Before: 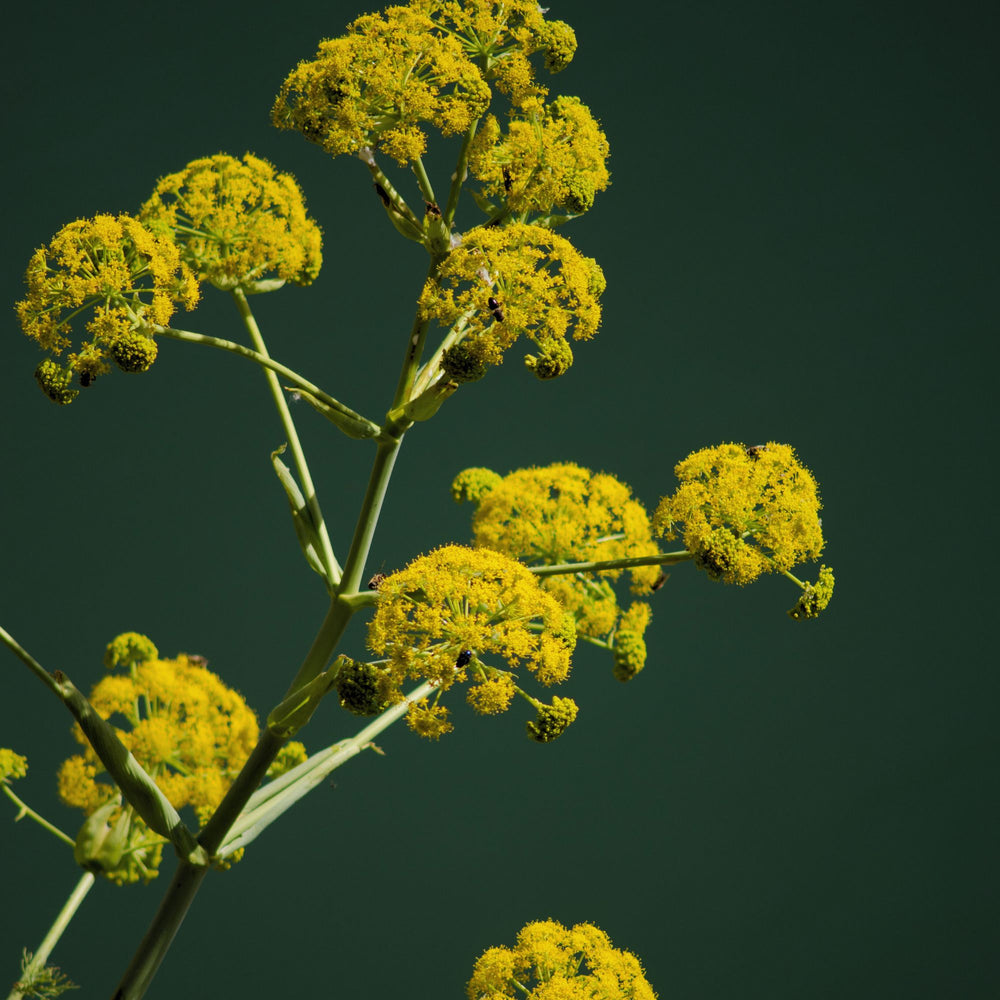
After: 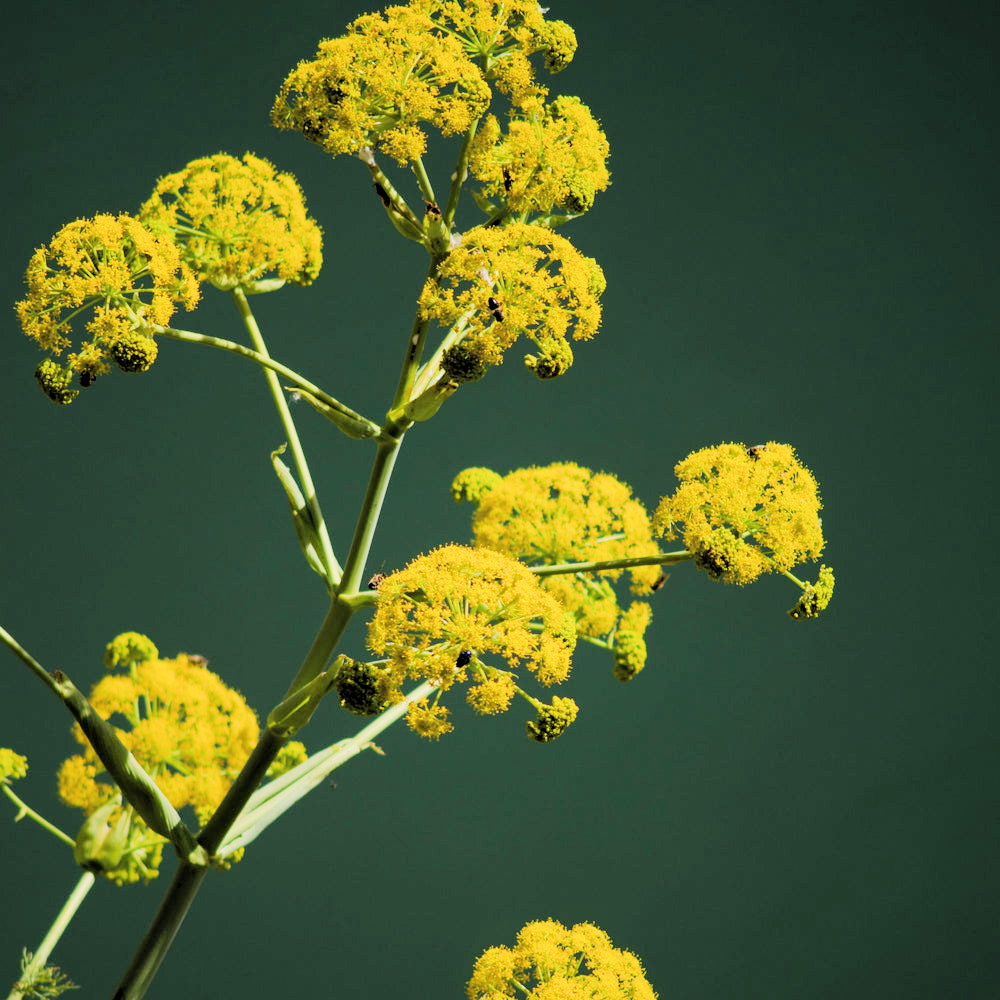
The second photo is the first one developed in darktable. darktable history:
exposure: exposure 1.151 EV, compensate highlight preservation false
filmic rgb: middle gray luminance 29.08%, black relative exposure -10.36 EV, white relative exposure 5.49 EV, threshold 3.02 EV, target black luminance 0%, hardness 3.94, latitude 2.38%, contrast 1.127, highlights saturation mix 3.61%, shadows ↔ highlights balance 14.83%, iterations of high-quality reconstruction 0, enable highlight reconstruction true
